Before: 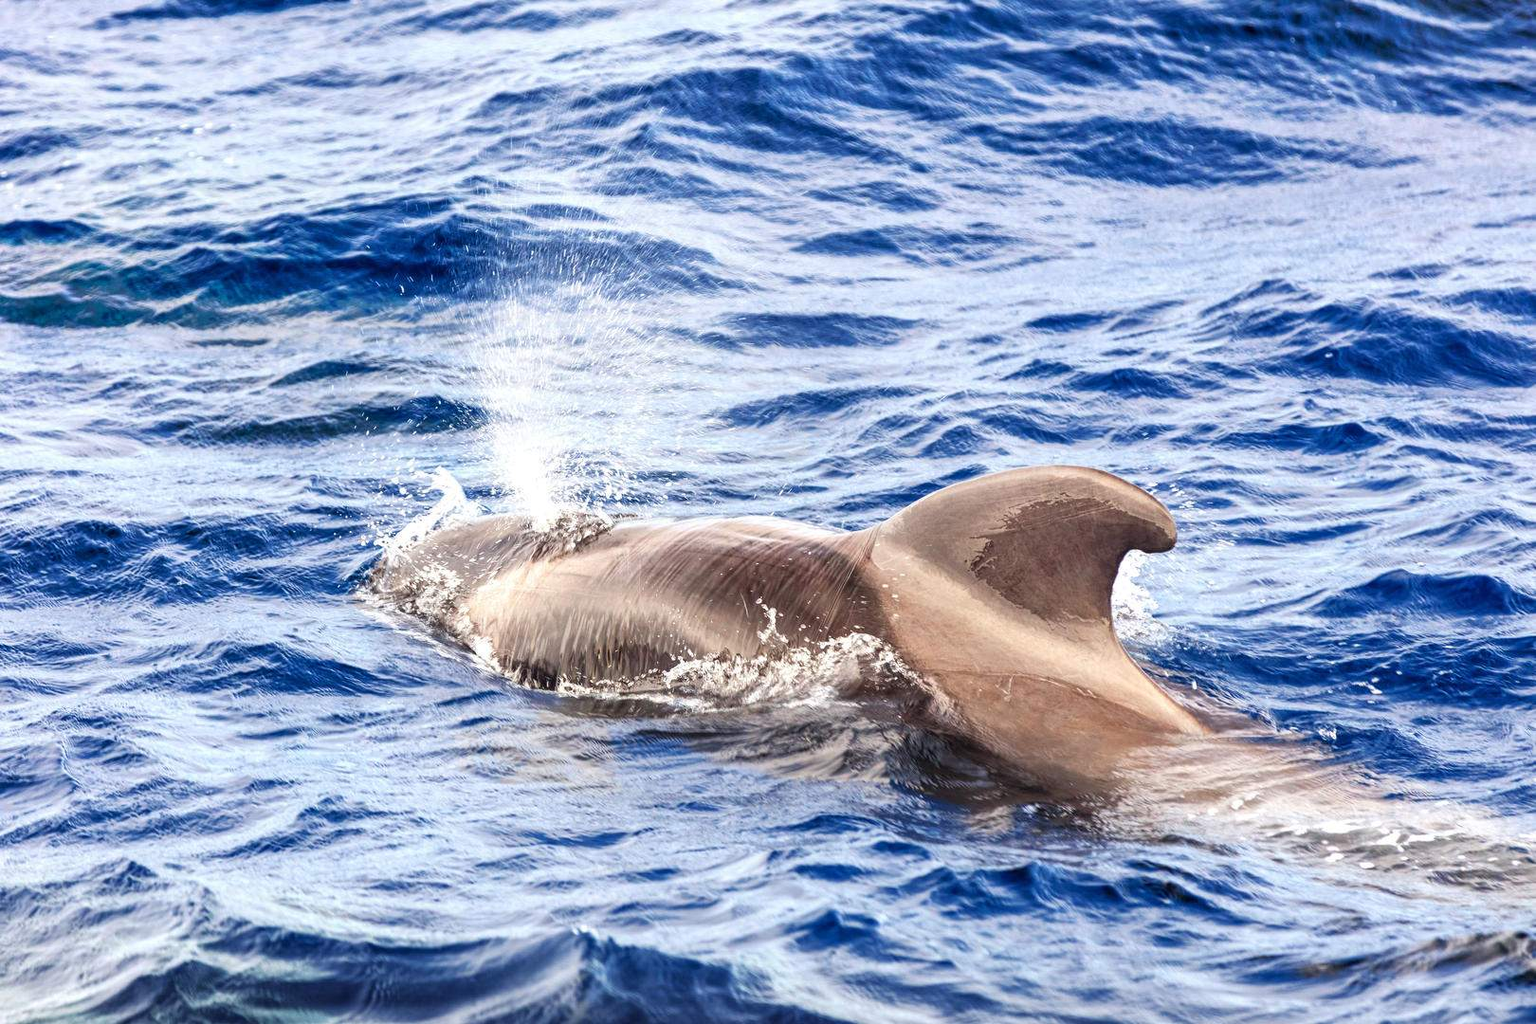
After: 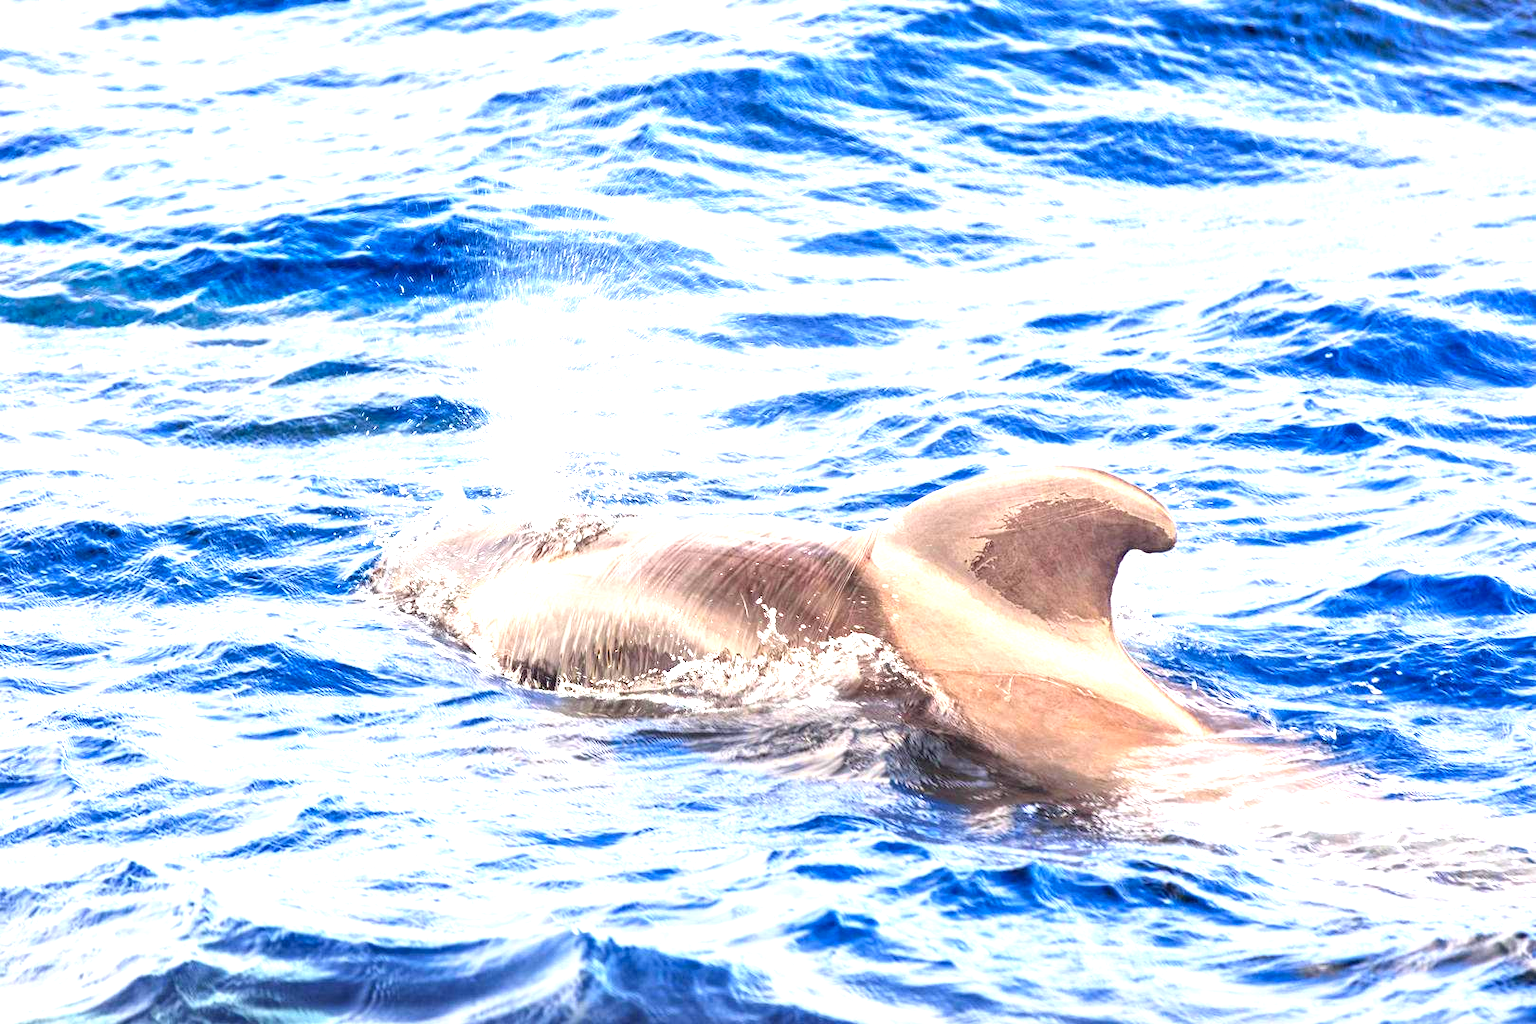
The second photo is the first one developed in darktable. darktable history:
contrast brightness saturation: contrast 0.07, brightness 0.081, saturation 0.183
exposure: black level correction 0, exposure 1.106 EV, compensate highlight preservation false
